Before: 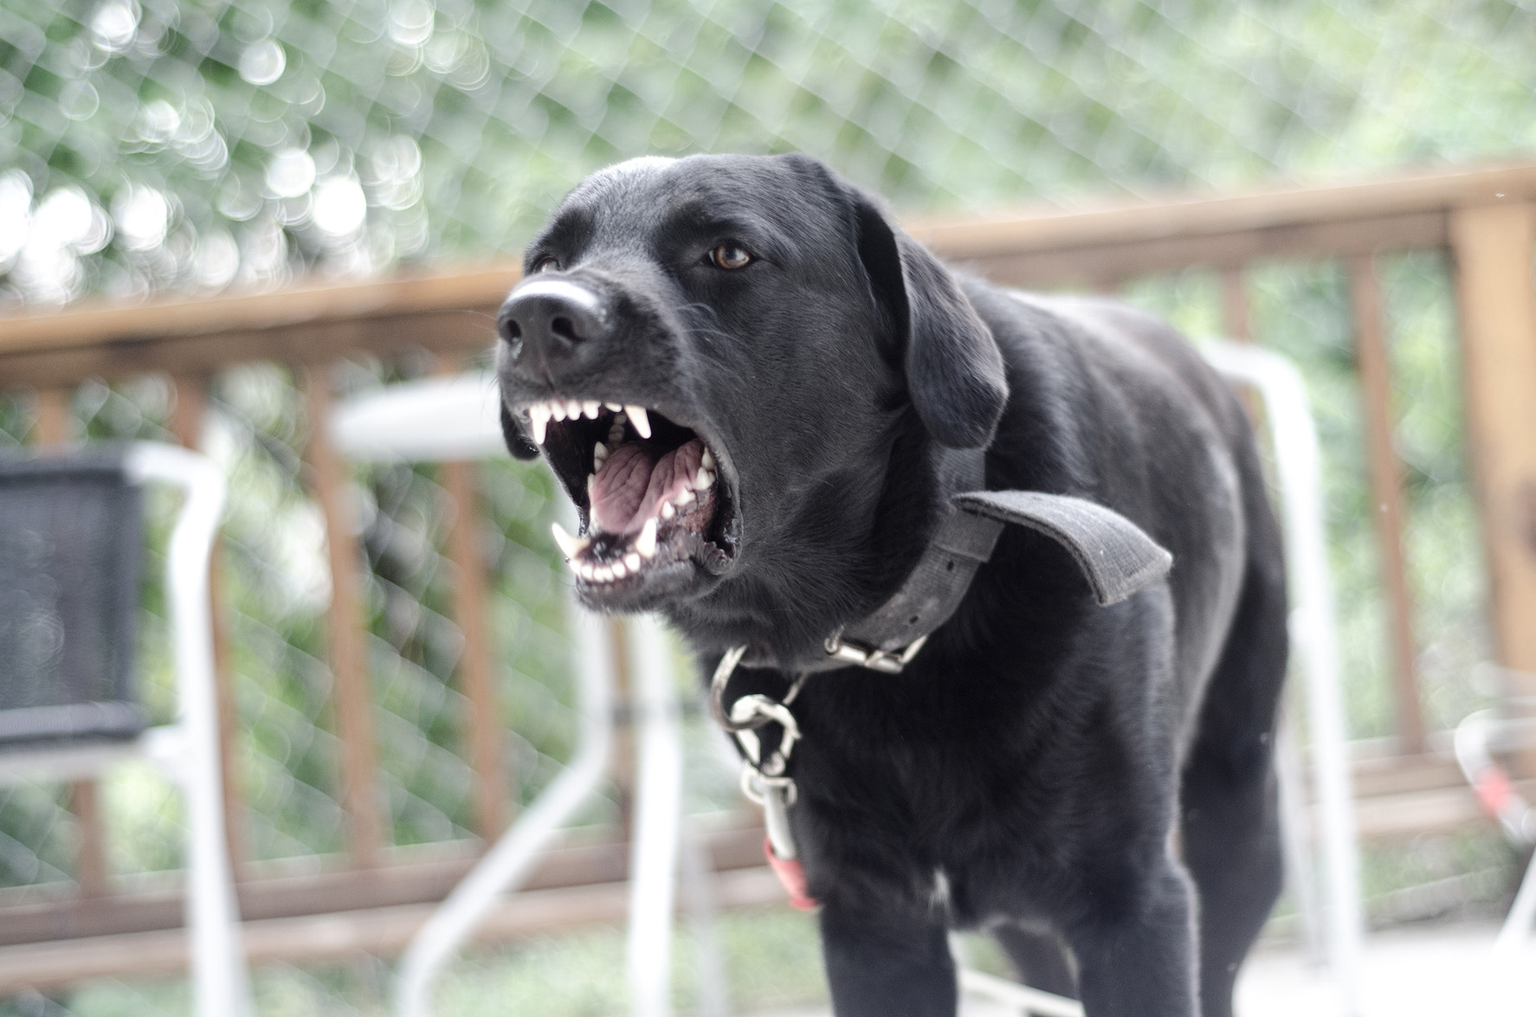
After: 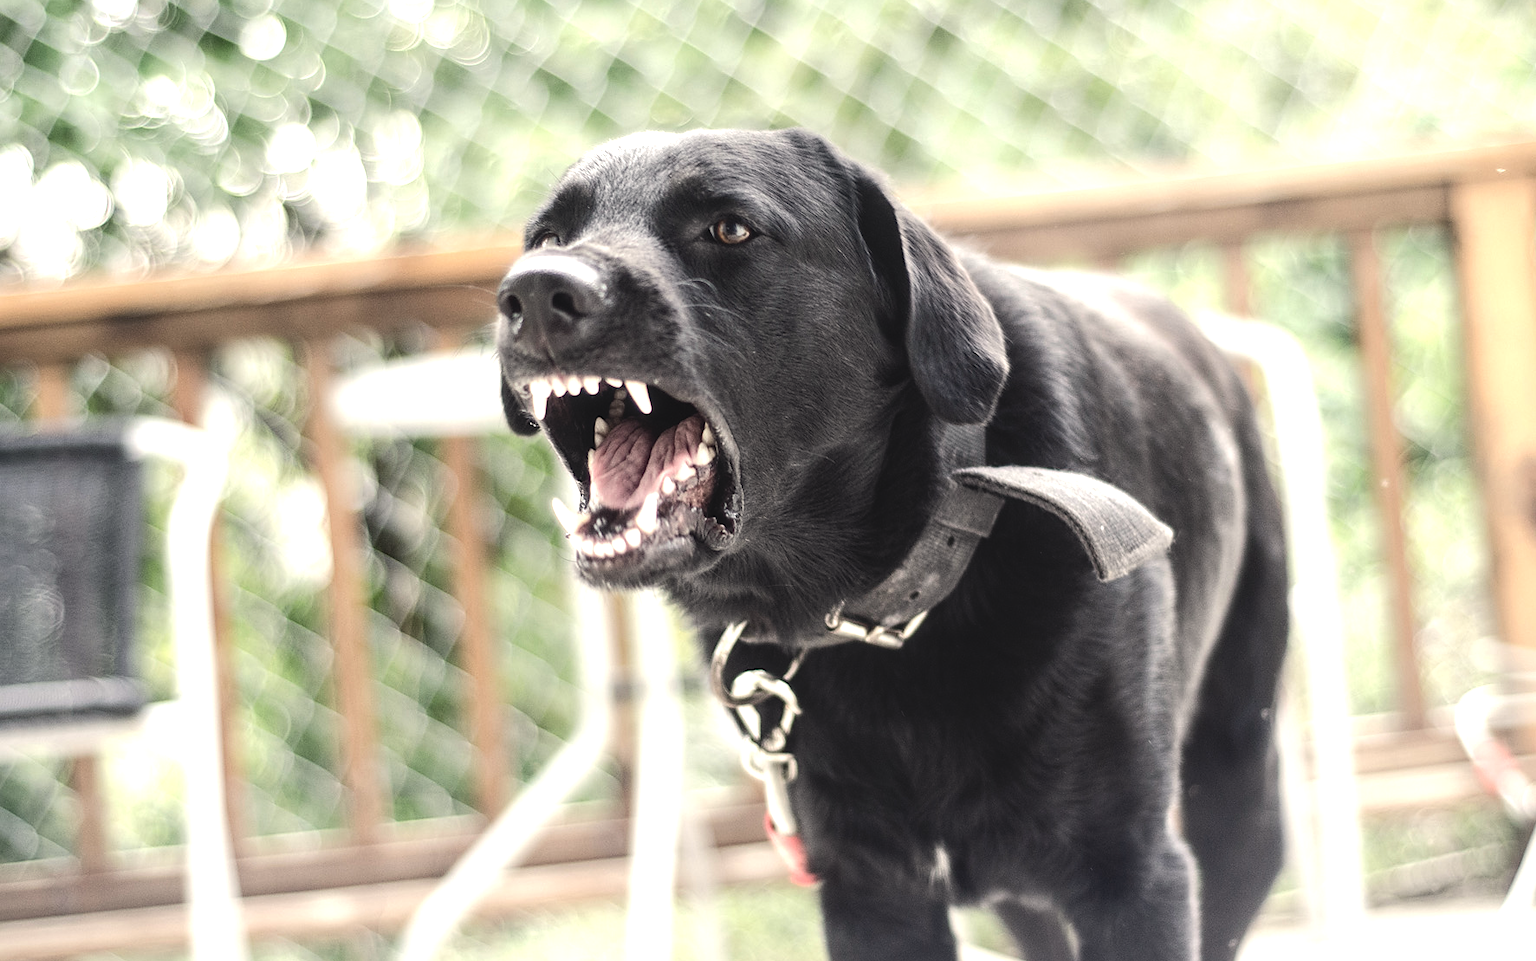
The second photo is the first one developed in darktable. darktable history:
local contrast: detail 110%
crop and rotate: top 2.479%, bottom 3.018%
tone equalizer: -8 EV -0.75 EV, -7 EV -0.7 EV, -6 EV -0.6 EV, -5 EV -0.4 EV, -3 EV 0.4 EV, -2 EV 0.6 EV, -1 EV 0.7 EV, +0 EV 0.75 EV, edges refinement/feathering 500, mask exposure compensation -1.57 EV, preserve details no
white balance: red 1.045, blue 0.932
sharpen: radius 1.458, amount 0.398, threshold 1.271
